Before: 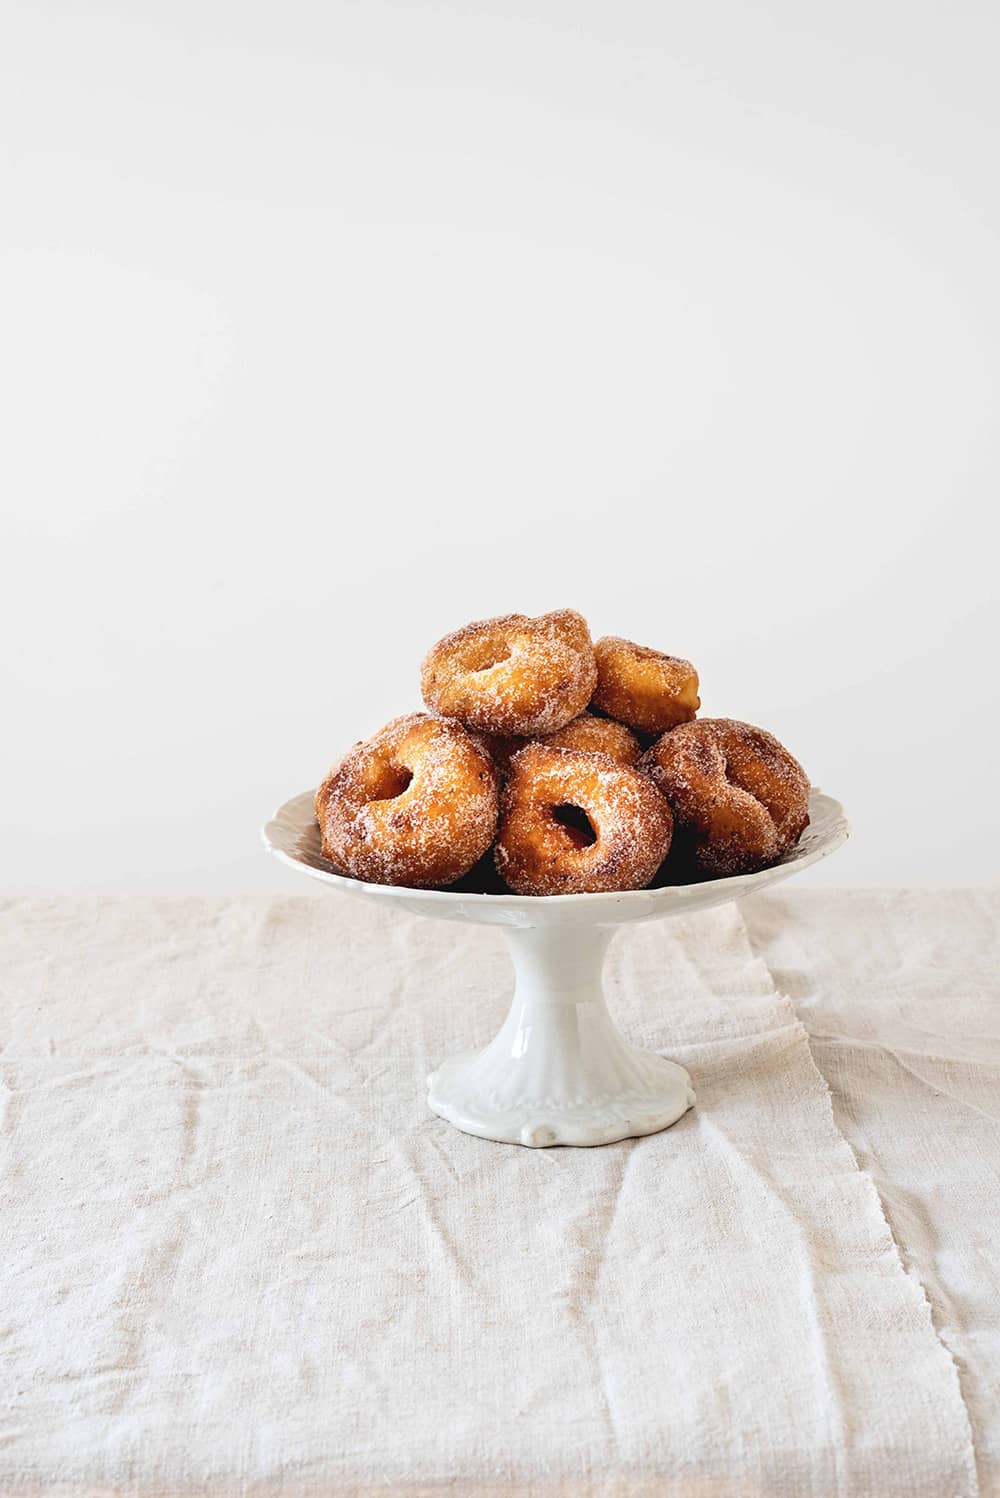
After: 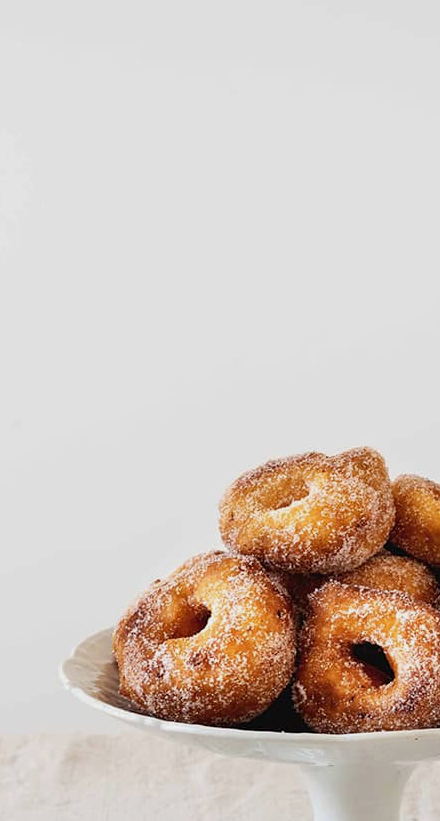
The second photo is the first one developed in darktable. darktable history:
exposure: black level correction 0.001, exposure -0.2 EV, compensate highlight preservation false
crop: left 20.248%, top 10.86%, right 35.675%, bottom 34.321%
